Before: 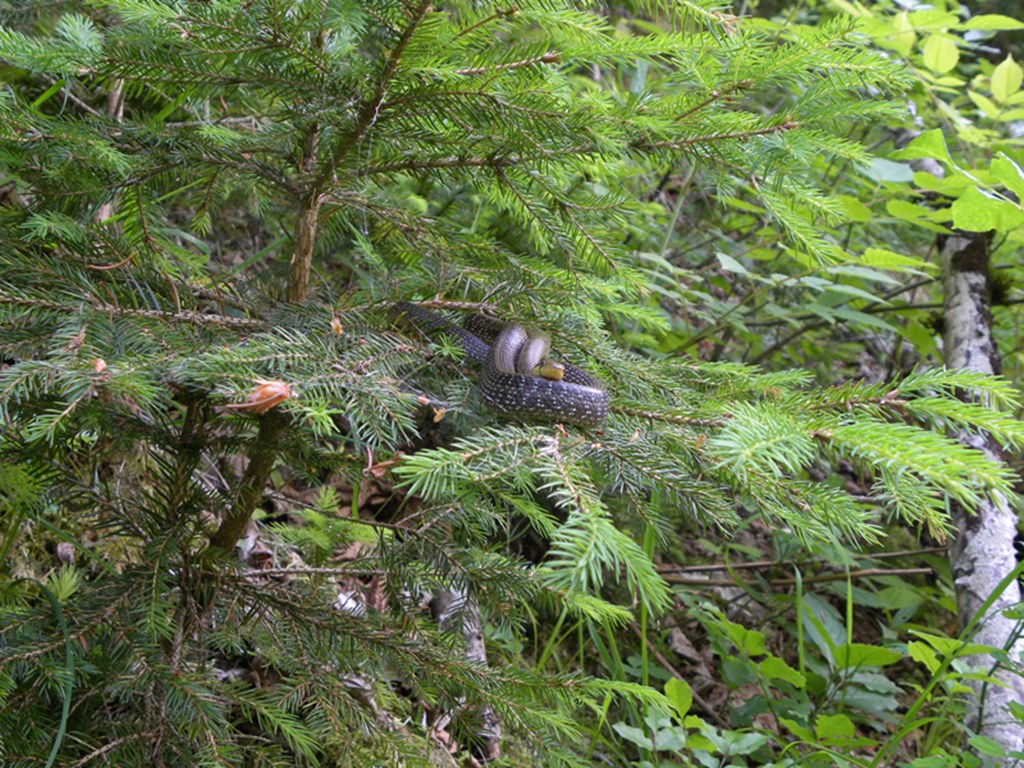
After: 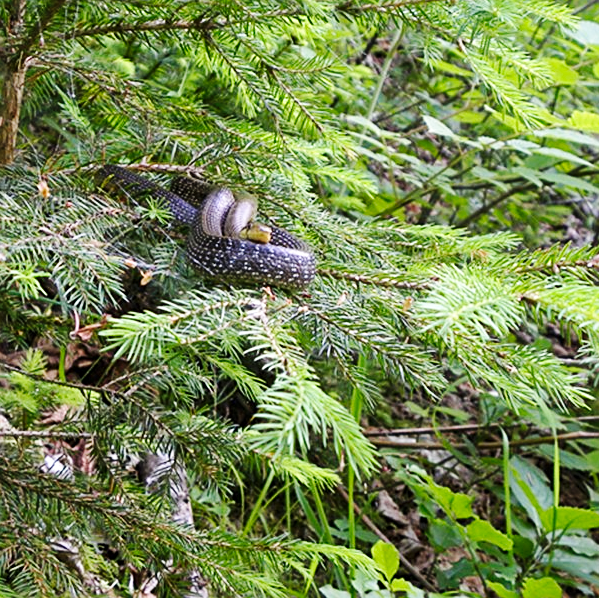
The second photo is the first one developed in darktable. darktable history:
crop and rotate: left 28.665%, top 17.946%, right 12.79%, bottom 4.081%
sharpen: on, module defaults
base curve: curves: ch0 [(0, 0) (0.032, 0.025) (0.121, 0.166) (0.206, 0.329) (0.605, 0.79) (1, 1)], preserve colors none
local contrast: mode bilateral grid, contrast 19, coarseness 50, detail 119%, midtone range 0.2
